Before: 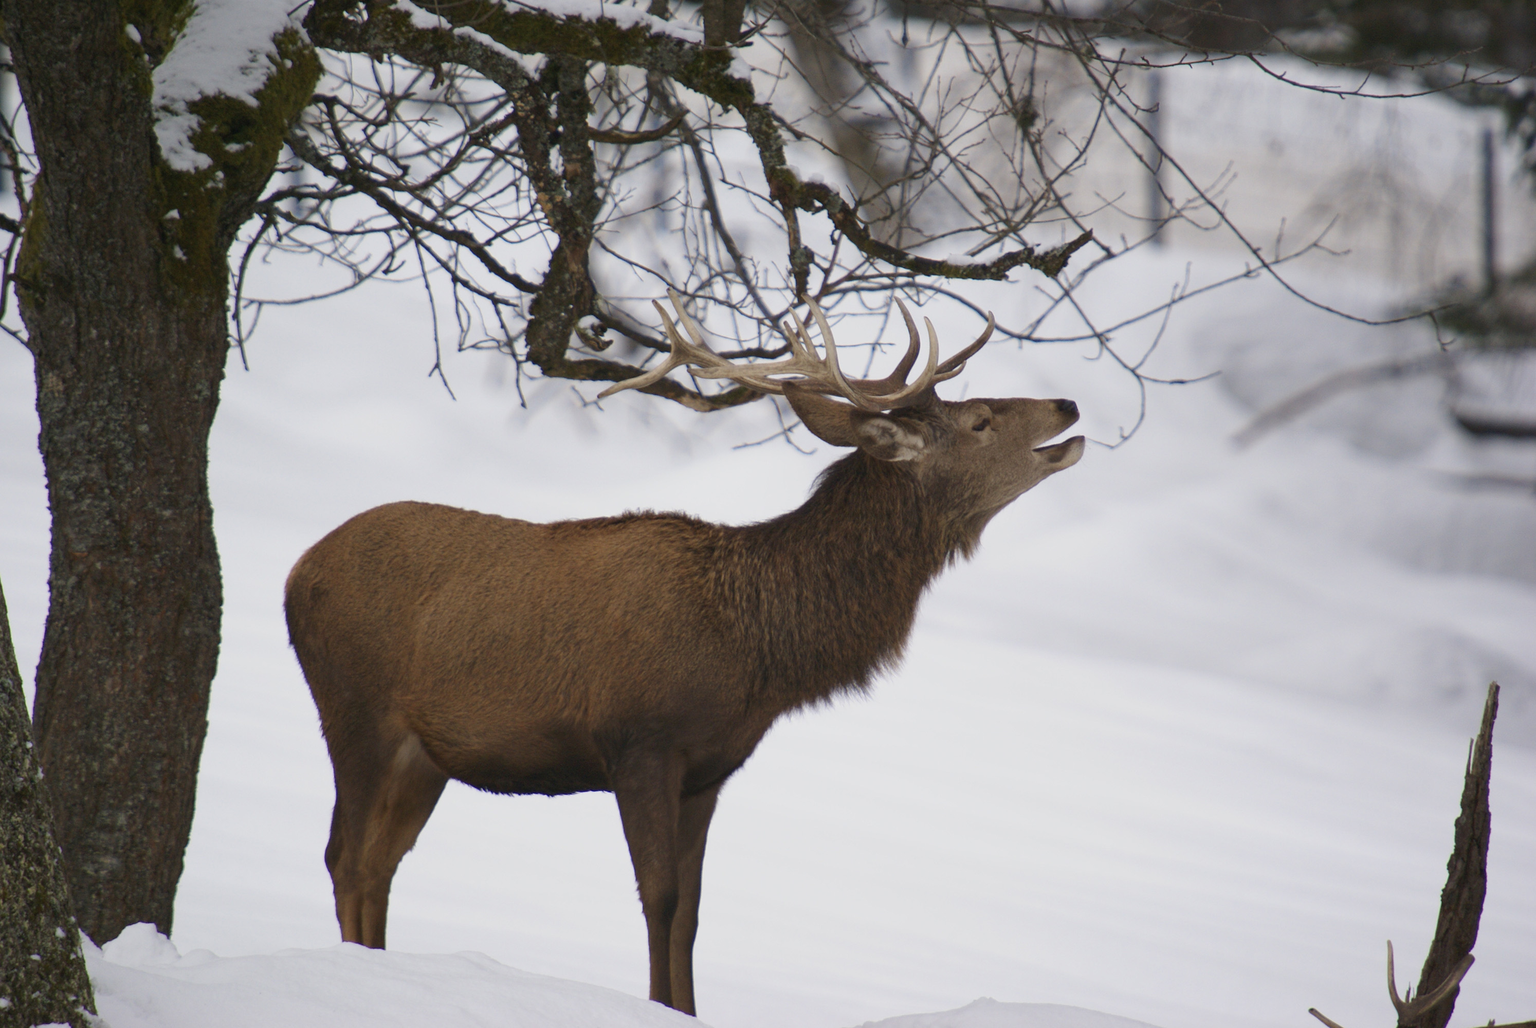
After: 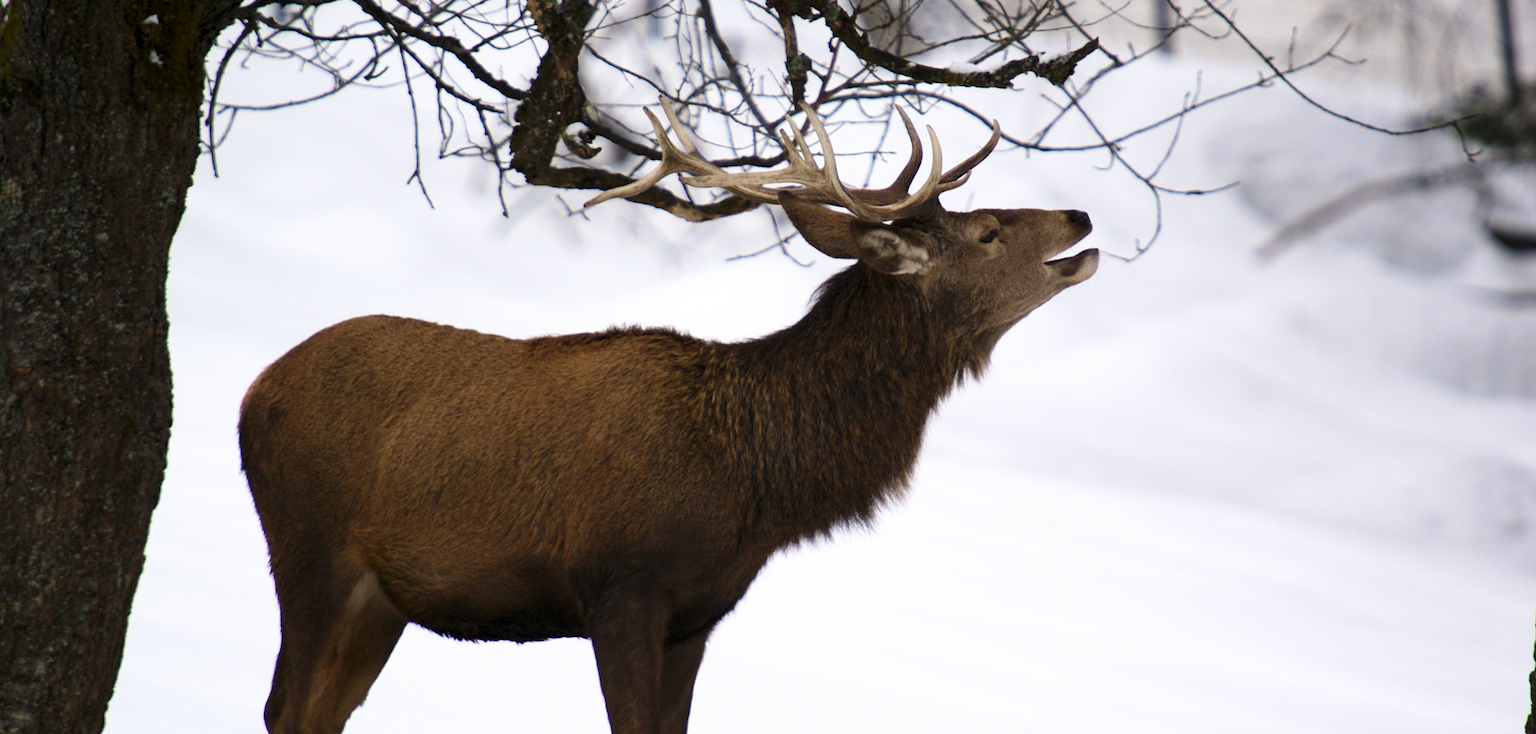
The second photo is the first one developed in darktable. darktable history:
contrast brightness saturation: contrast 0.18, saturation 0.3
levels: mode automatic, black 0.023%, white 99.97%, levels [0.062, 0.494, 0.925]
rotate and perspective: rotation 0.215°, lens shift (vertical) -0.139, crop left 0.069, crop right 0.939, crop top 0.002, crop bottom 0.996
crop: top 16.727%, bottom 16.727%
